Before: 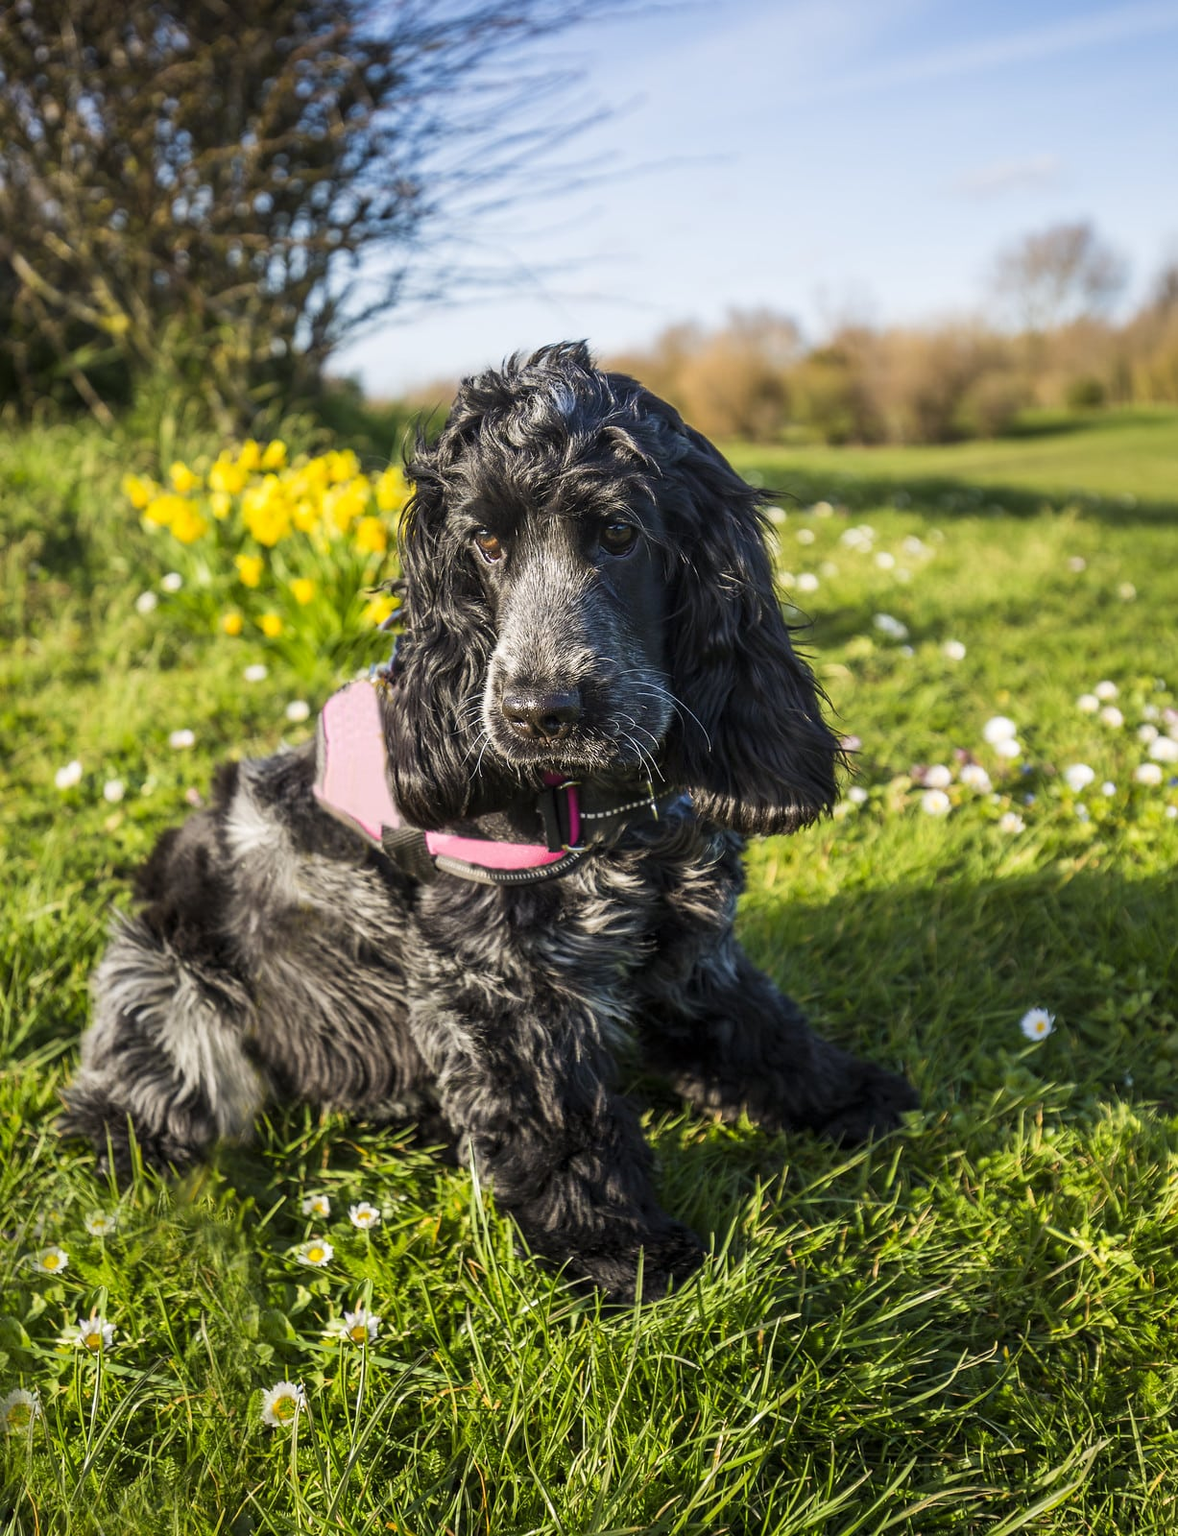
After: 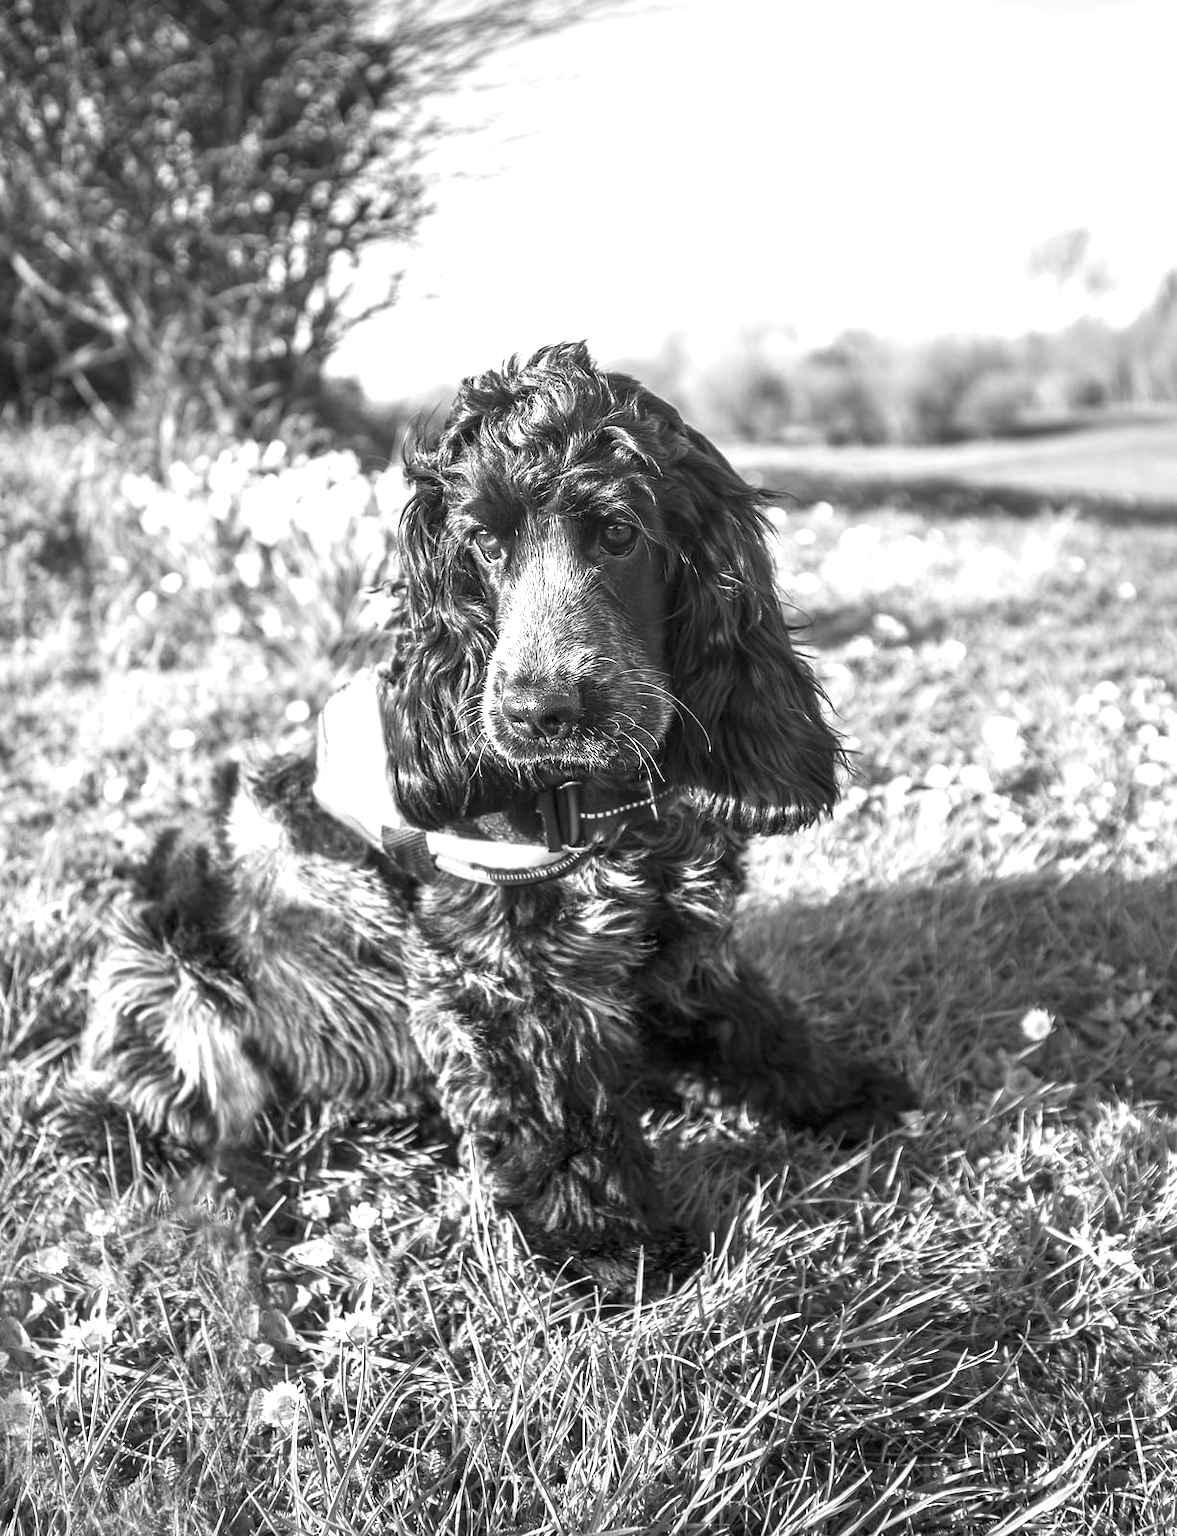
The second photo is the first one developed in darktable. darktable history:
monochrome: on, module defaults
exposure: black level correction 0, exposure 1.1 EV, compensate exposure bias true, compensate highlight preservation false
